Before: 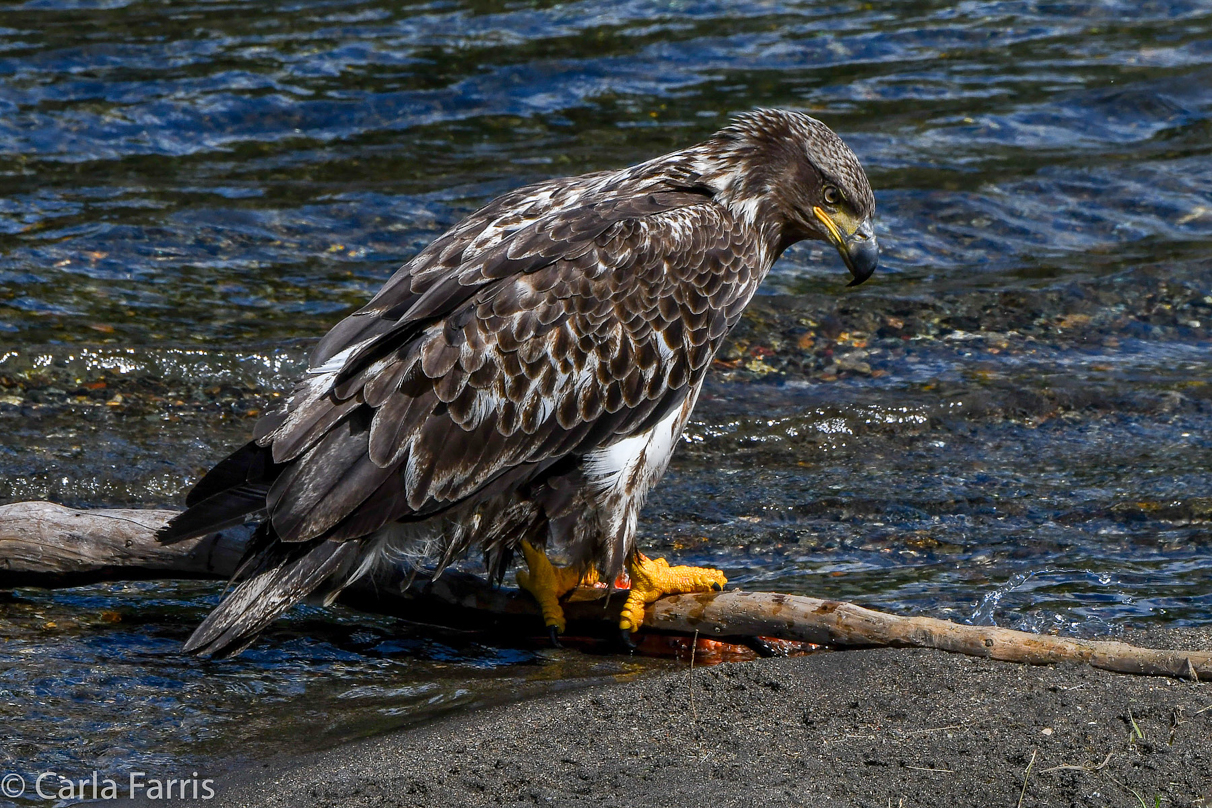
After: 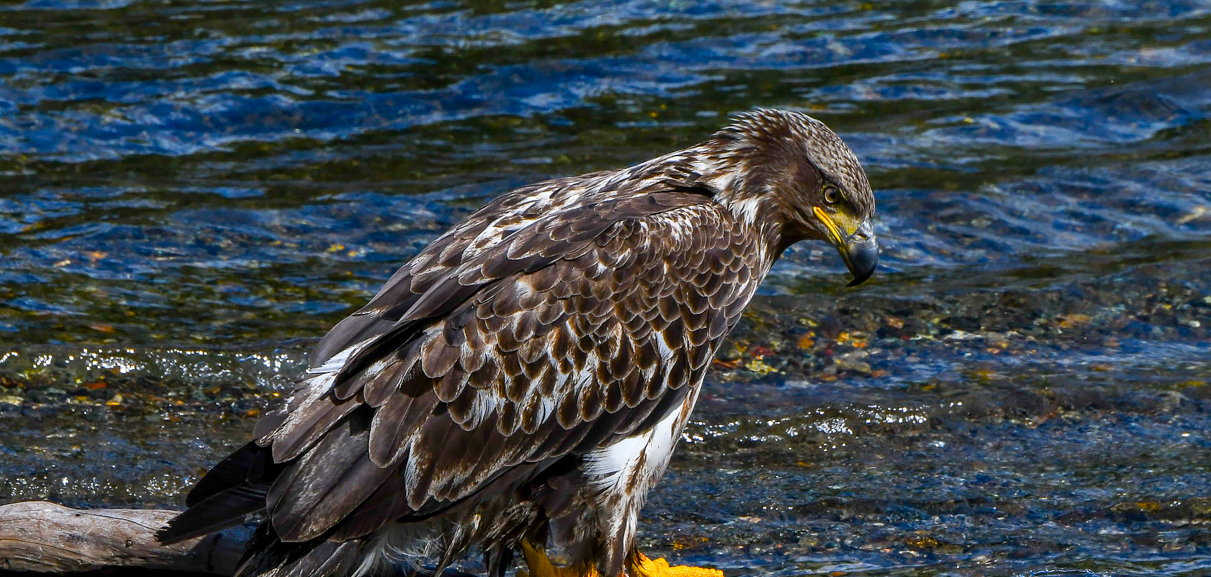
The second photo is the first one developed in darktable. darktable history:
crop: bottom 28.576%
color balance rgb: perceptual saturation grading › global saturation 30%, global vibrance 20%
